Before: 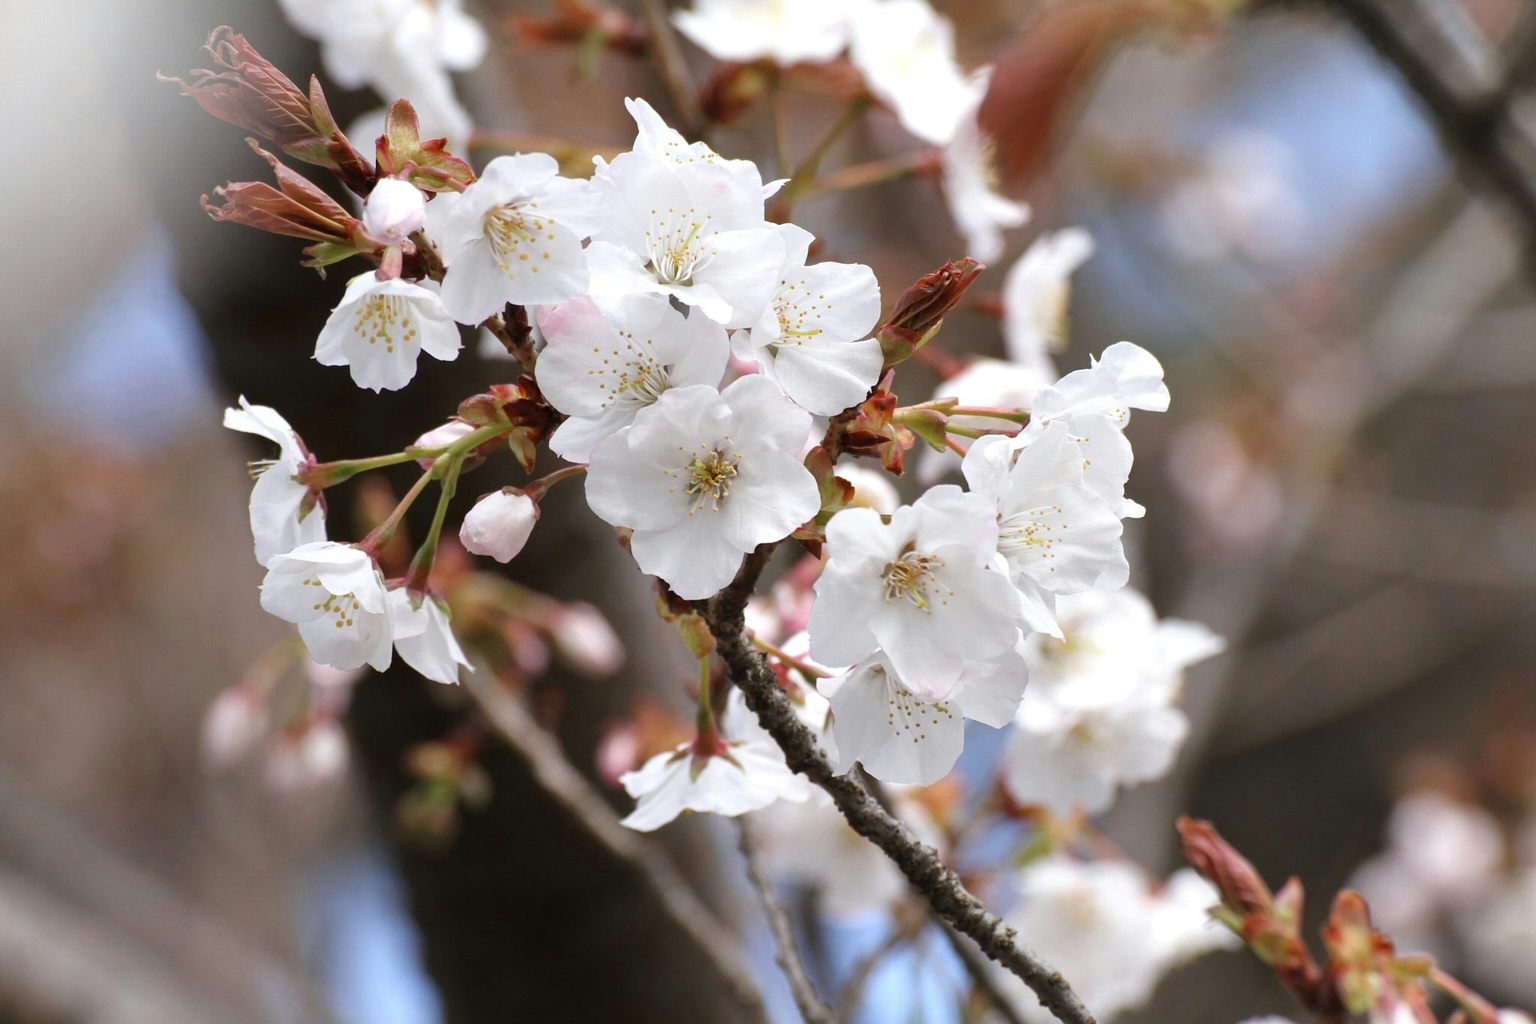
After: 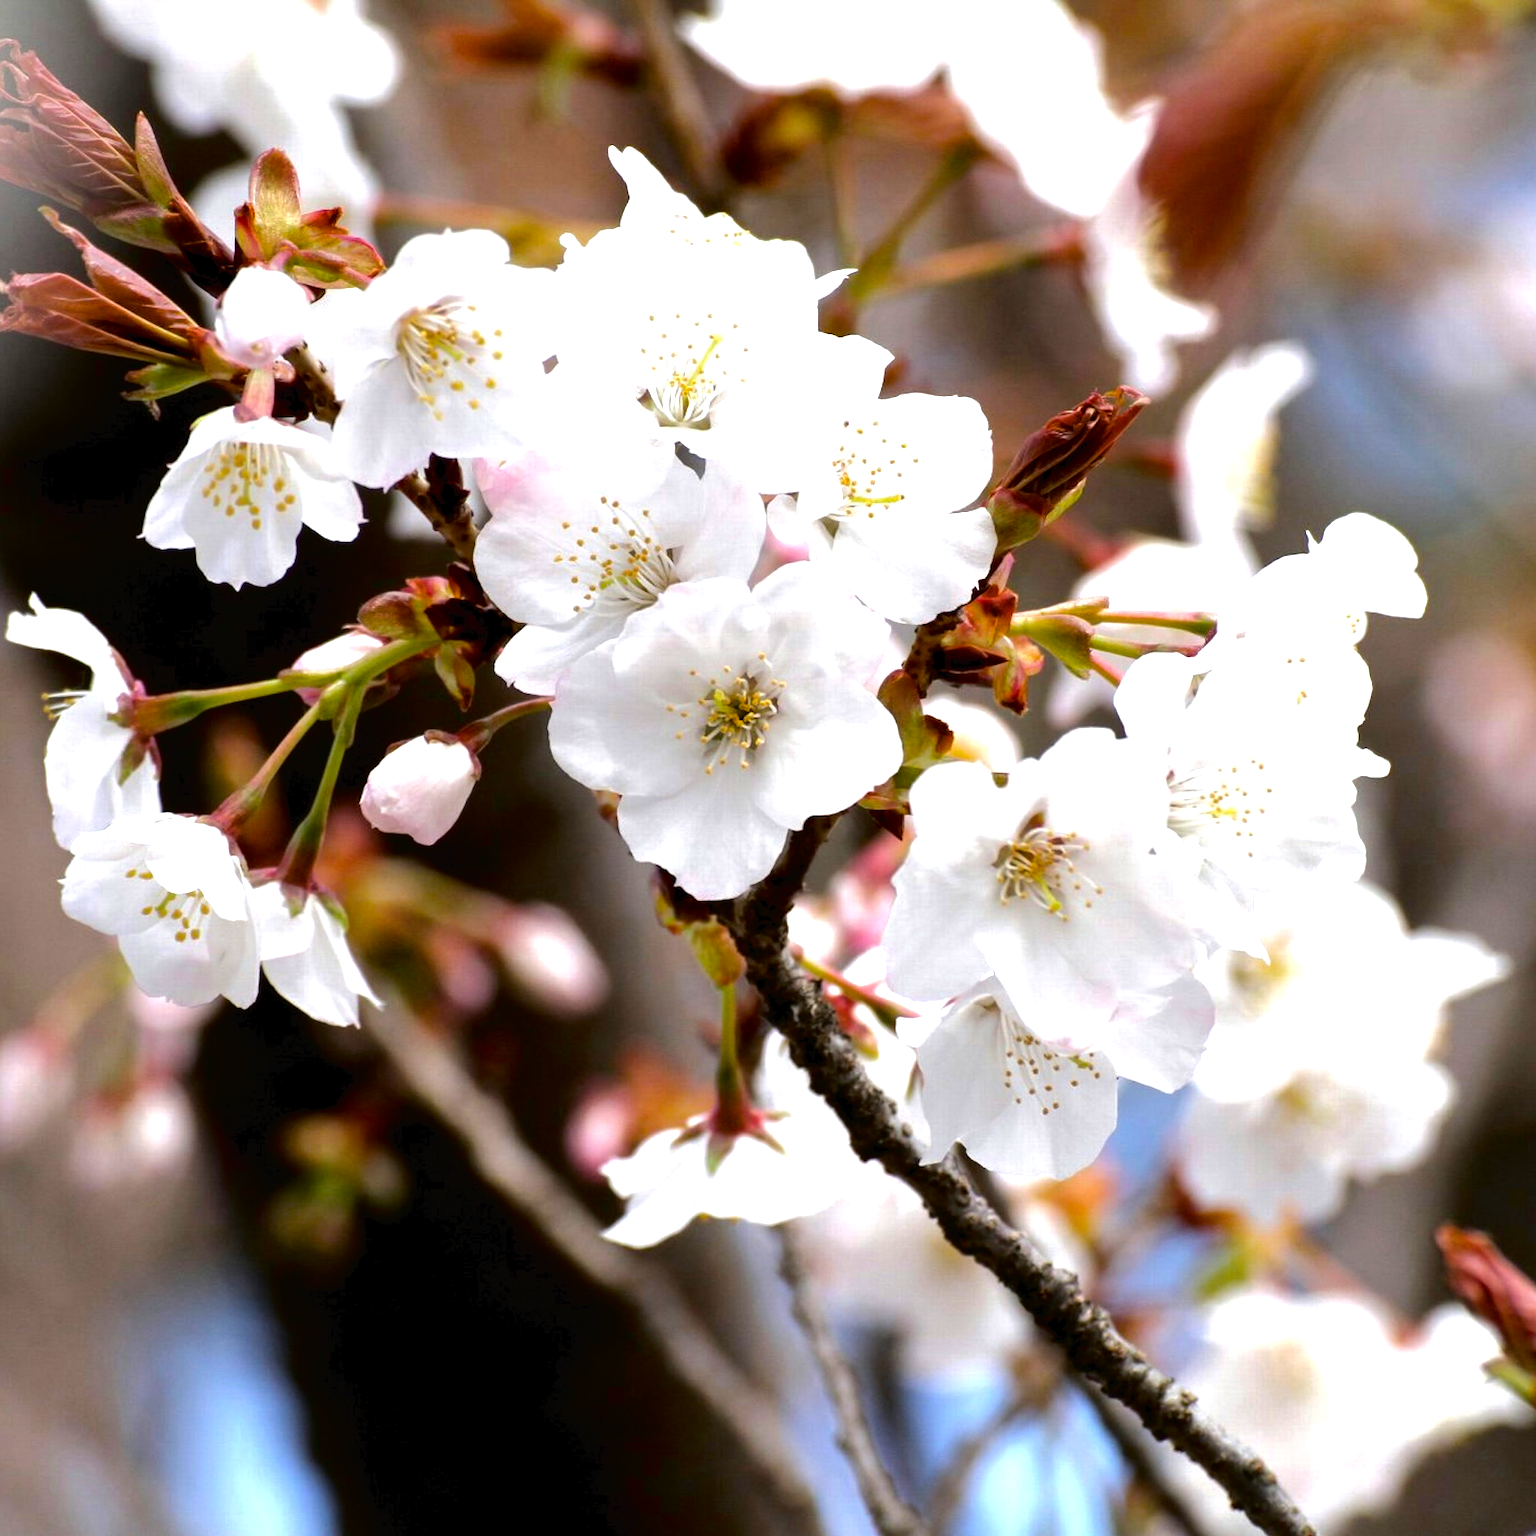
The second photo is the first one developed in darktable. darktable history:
color balance rgb: highlights gain › luminance 9.652%, global offset › luminance -0.868%, perceptual saturation grading › global saturation 39.025%, perceptual brilliance grading › highlights 15.361%, perceptual brilliance grading › mid-tones 6.164%, perceptual brilliance grading › shadows -15.443%, global vibrance 15%
tone curve: curves: ch0 [(0, 0) (0.003, 0.018) (0.011, 0.019) (0.025, 0.02) (0.044, 0.024) (0.069, 0.034) (0.1, 0.049) (0.136, 0.082) (0.177, 0.136) (0.224, 0.196) (0.277, 0.263) (0.335, 0.329) (0.399, 0.401) (0.468, 0.473) (0.543, 0.546) (0.623, 0.625) (0.709, 0.698) (0.801, 0.779) (0.898, 0.867) (1, 1)], color space Lab, independent channels, preserve colors none
haze removal: strength -0.055, compatibility mode true, adaptive false
crop and rotate: left 14.303%, right 19.069%
